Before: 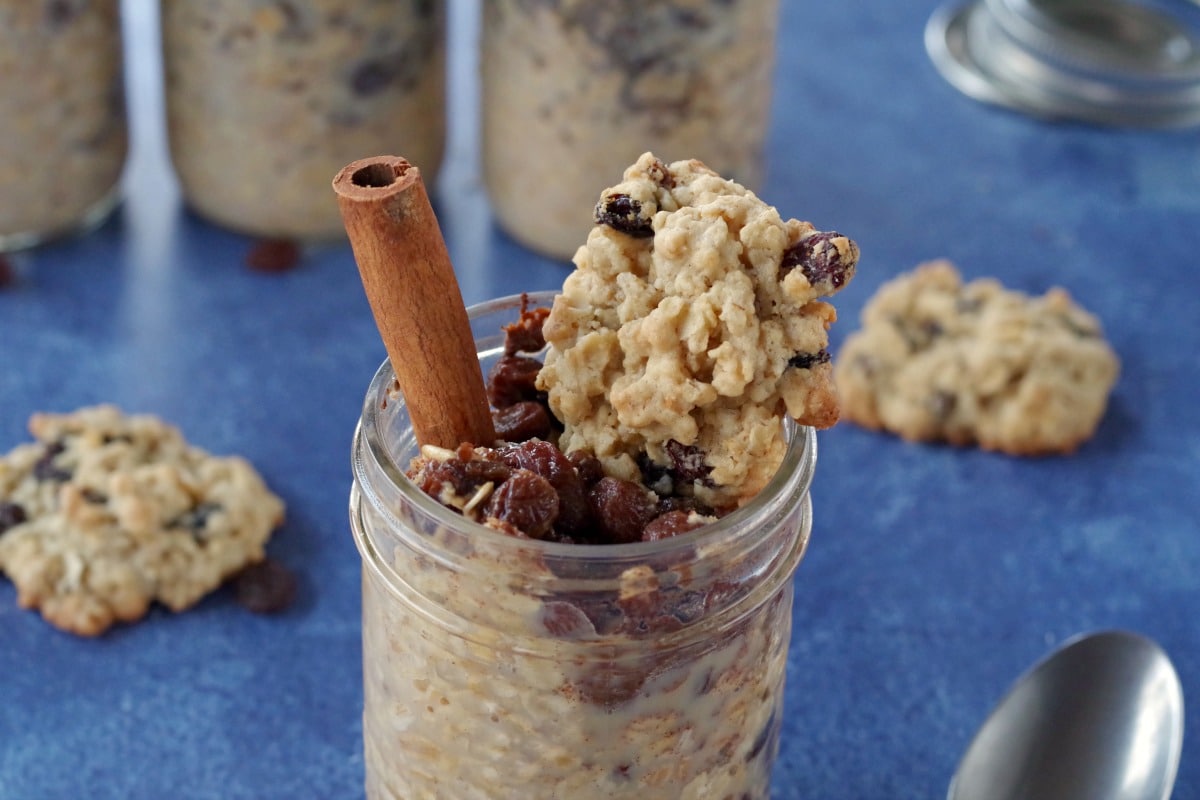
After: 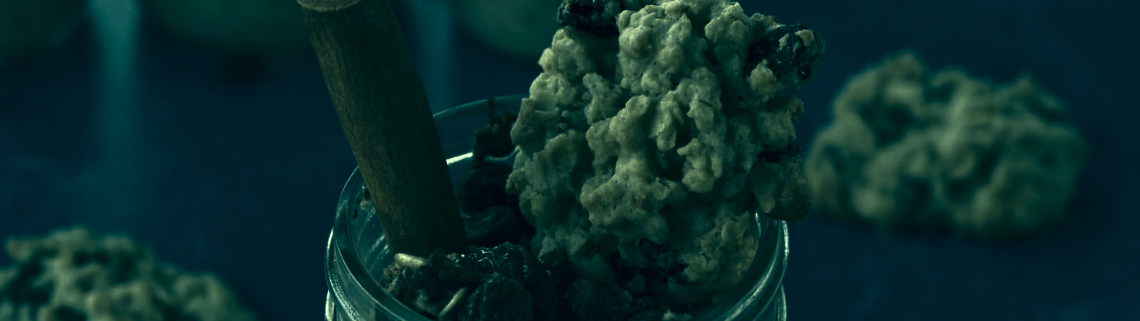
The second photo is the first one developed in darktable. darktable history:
white balance: red 1.029, blue 0.92
base curve: curves: ch0 [(0, 0) (0.297, 0.298) (1, 1)], preserve colors none
local contrast: highlights 25%, shadows 75%, midtone range 0.75
crop and rotate: top 23.84%, bottom 34.294%
tone curve: curves: ch0 [(0, 0) (0.765, 0.349) (1, 1)], color space Lab, linked channels, preserve colors none
rotate and perspective: rotation -2.12°, lens shift (vertical) 0.009, lens shift (horizontal) -0.008, automatic cropping original format, crop left 0.036, crop right 0.964, crop top 0.05, crop bottom 0.959
color correction: highlights a* -20.08, highlights b* 9.8, shadows a* -20.4, shadows b* -10.76
